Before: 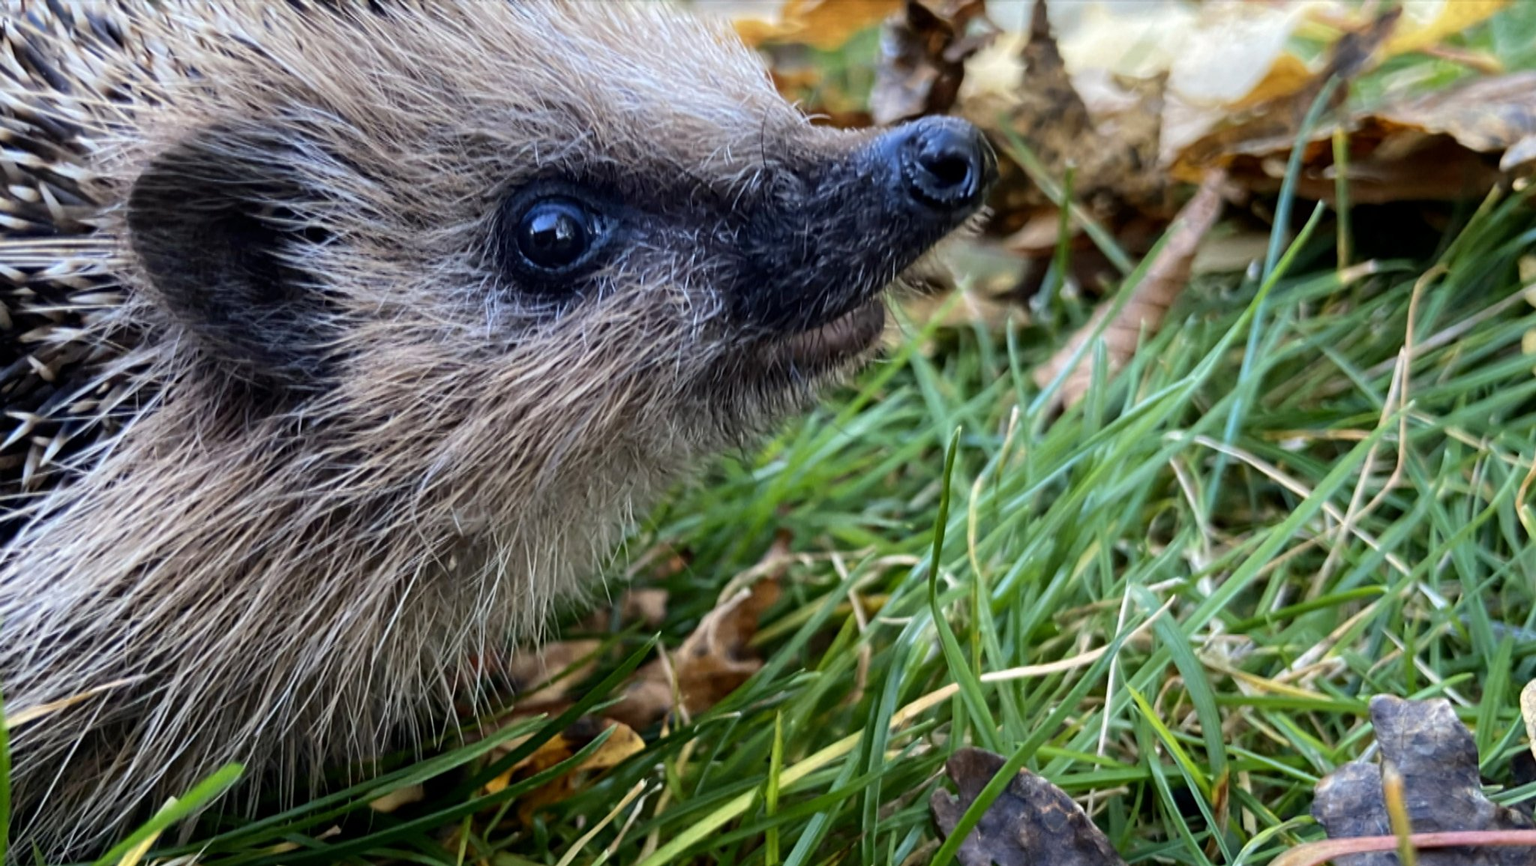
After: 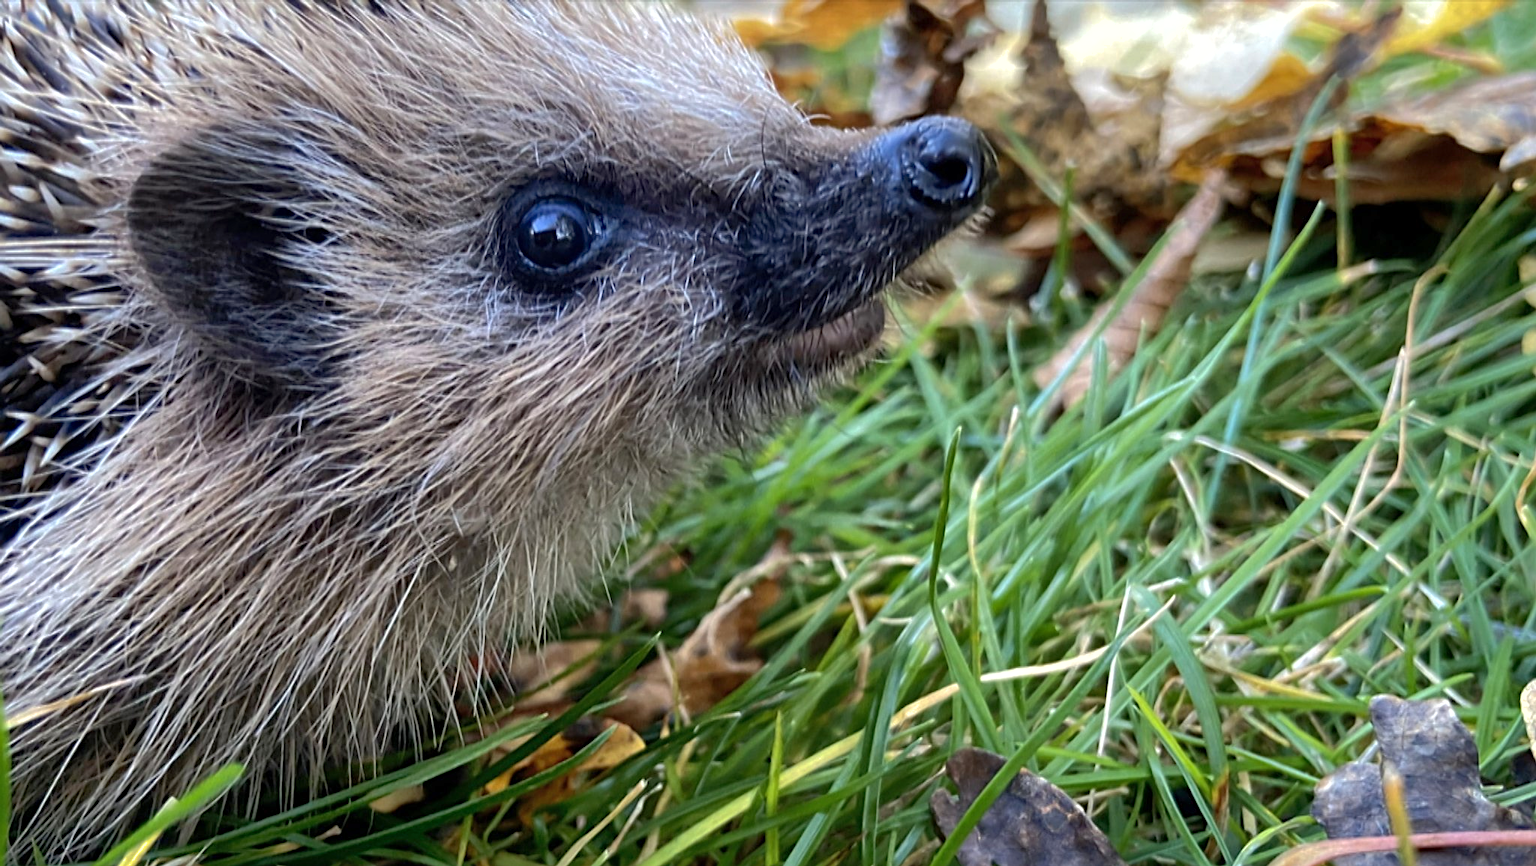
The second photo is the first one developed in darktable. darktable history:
sharpen: radius 2.479, amount 0.318
exposure: exposure 0.207 EV, compensate highlight preservation false
shadows and highlights: highlights color adjustment 46.28%
